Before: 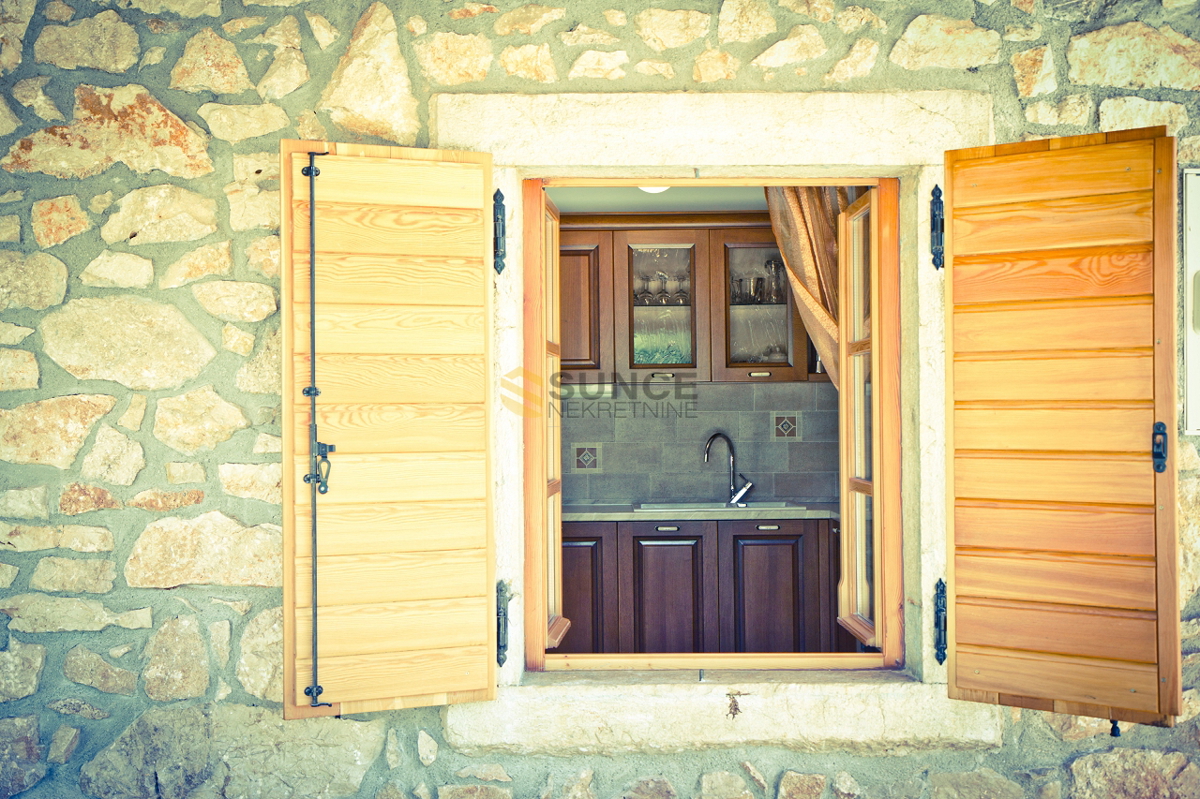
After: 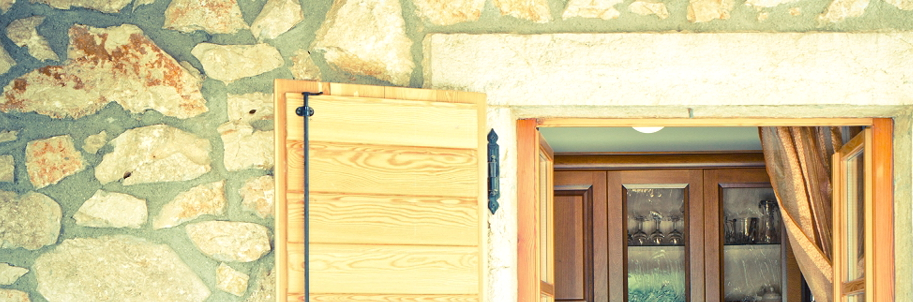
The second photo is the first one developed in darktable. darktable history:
local contrast: mode bilateral grid, contrast 20, coarseness 51, detail 120%, midtone range 0.2
crop: left 0.53%, top 7.627%, right 23.366%, bottom 54.533%
